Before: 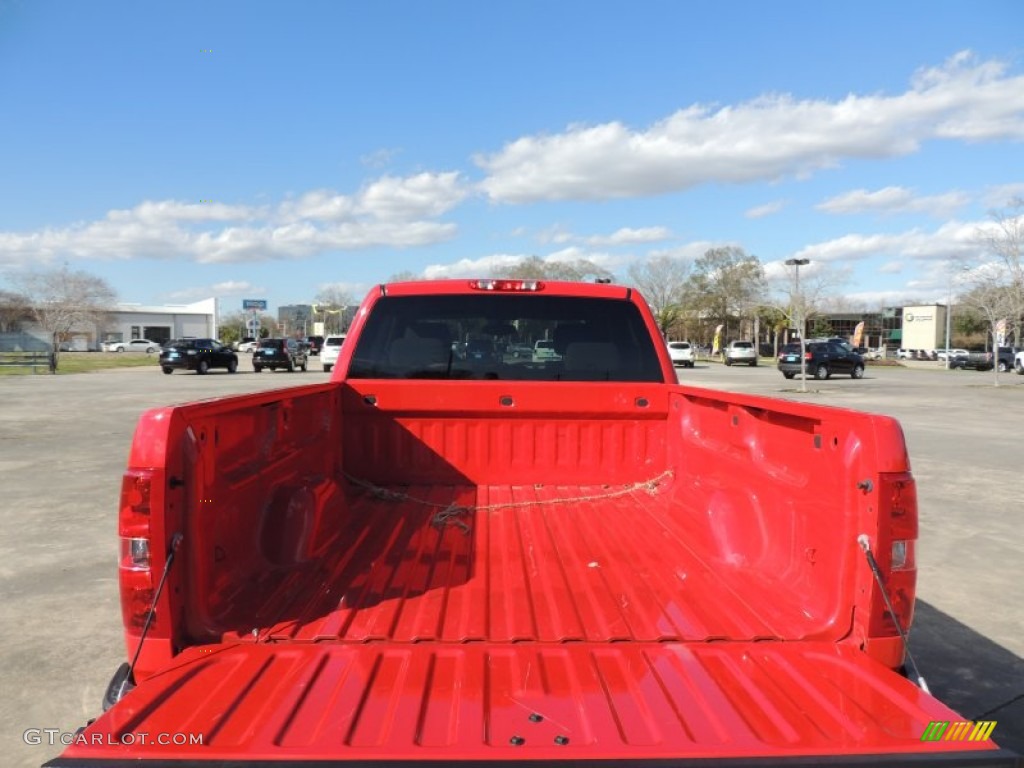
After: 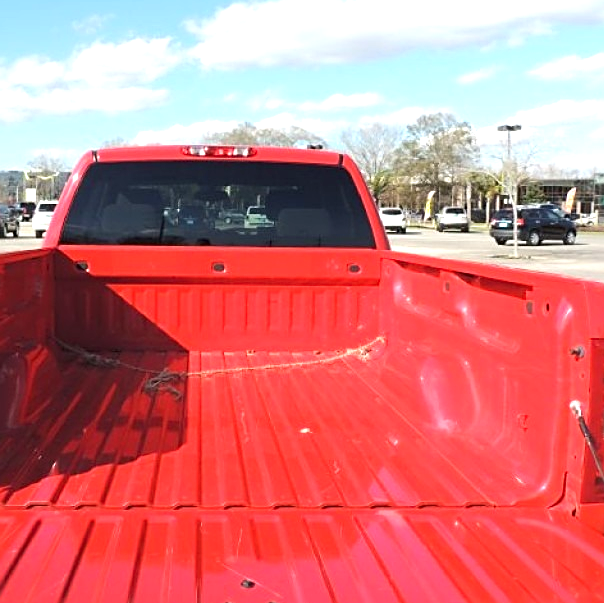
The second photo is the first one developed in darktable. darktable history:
crop and rotate: left 28.196%, top 17.519%, right 12.769%, bottom 3.933%
sharpen: on, module defaults
exposure: exposure 0.735 EV, compensate exposure bias true, compensate highlight preservation false
